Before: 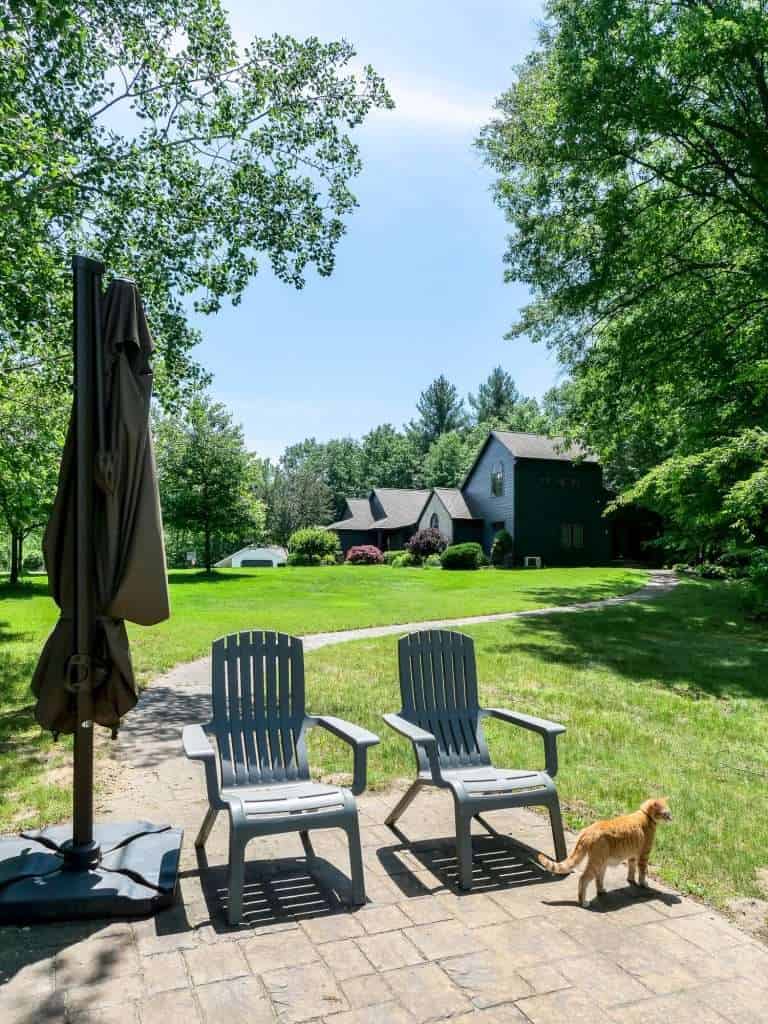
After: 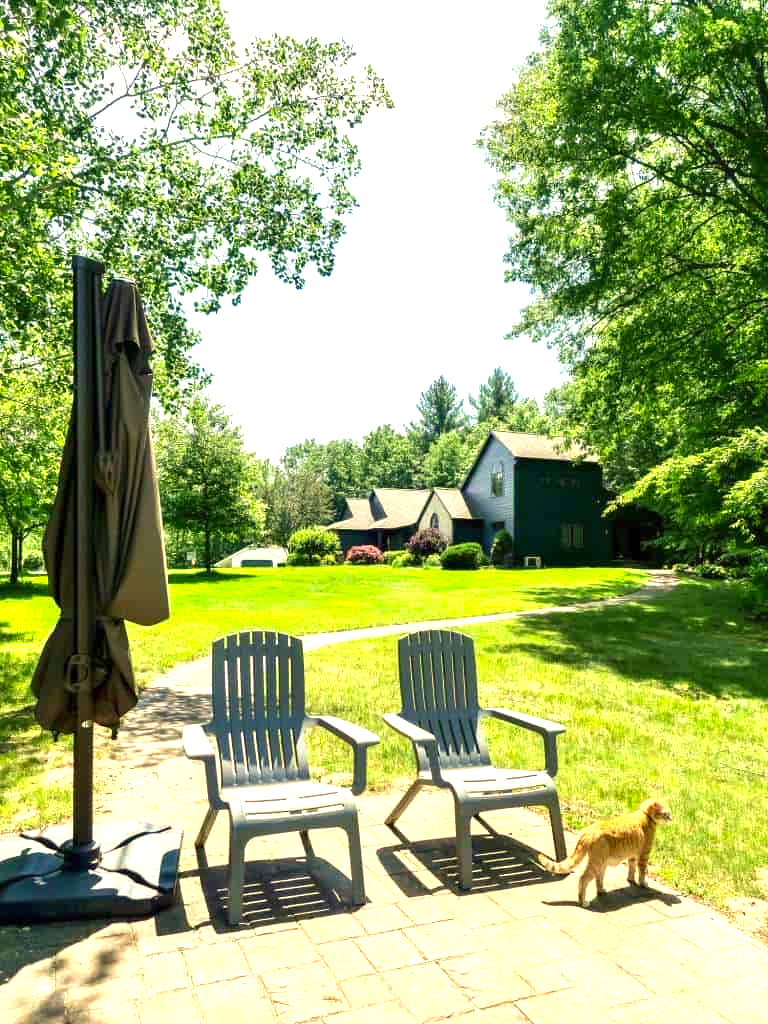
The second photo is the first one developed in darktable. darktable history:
velvia: strength 27.19%
exposure: exposure 1.001 EV, compensate highlight preservation false
color correction: highlights a* 2.6, highlights b* 22.89
